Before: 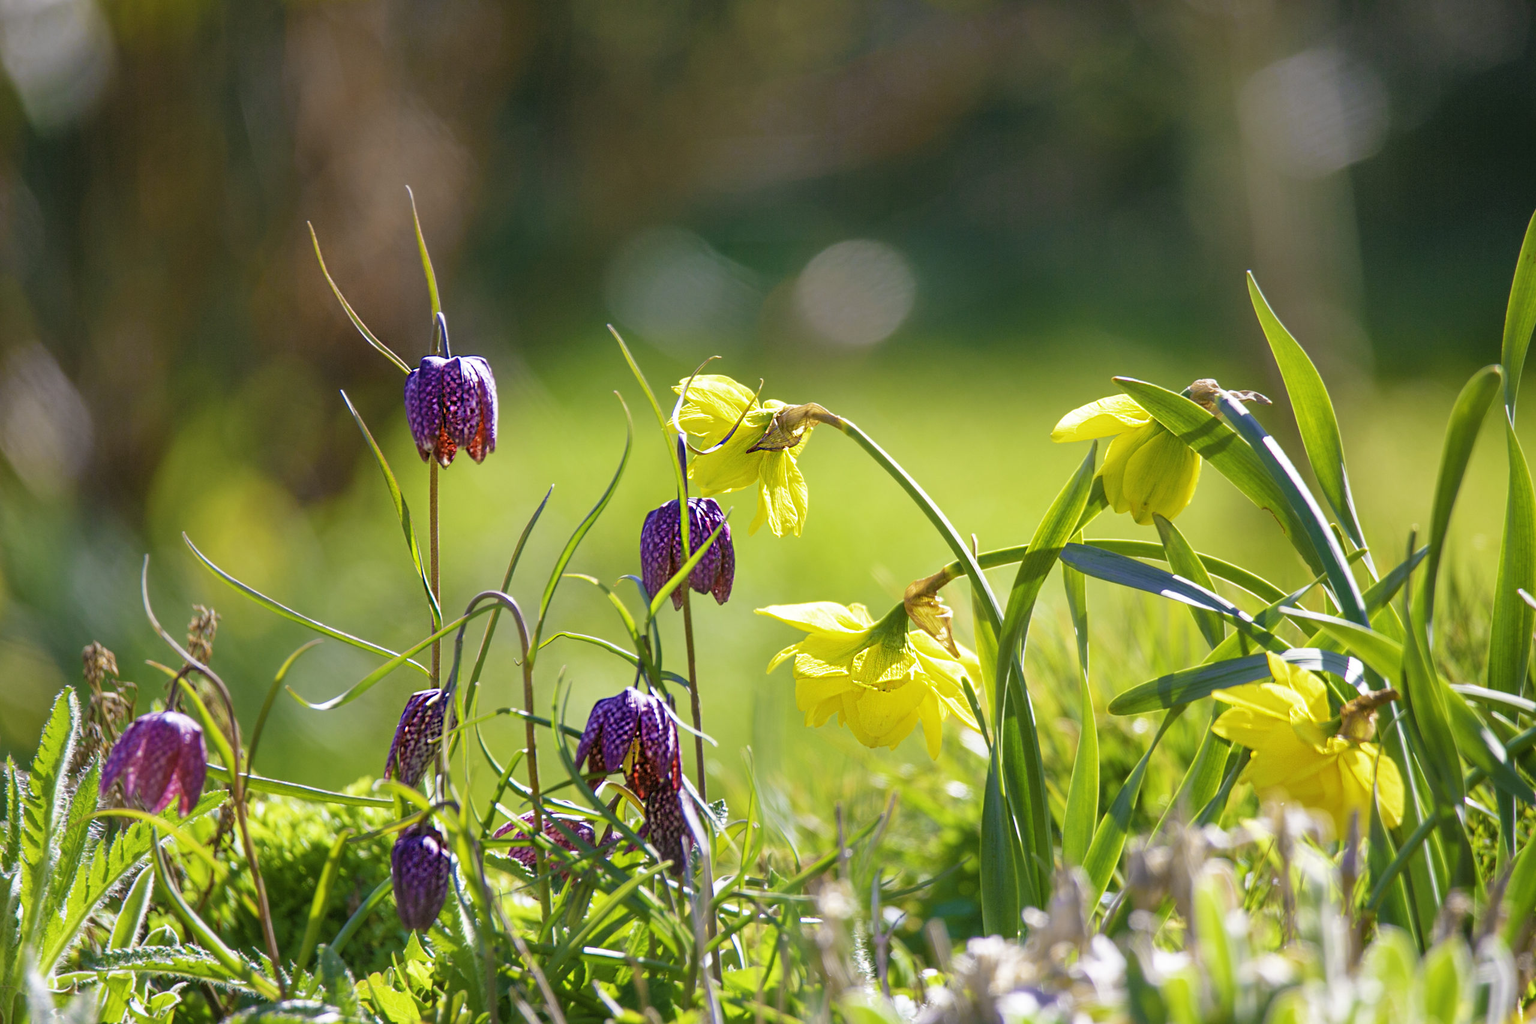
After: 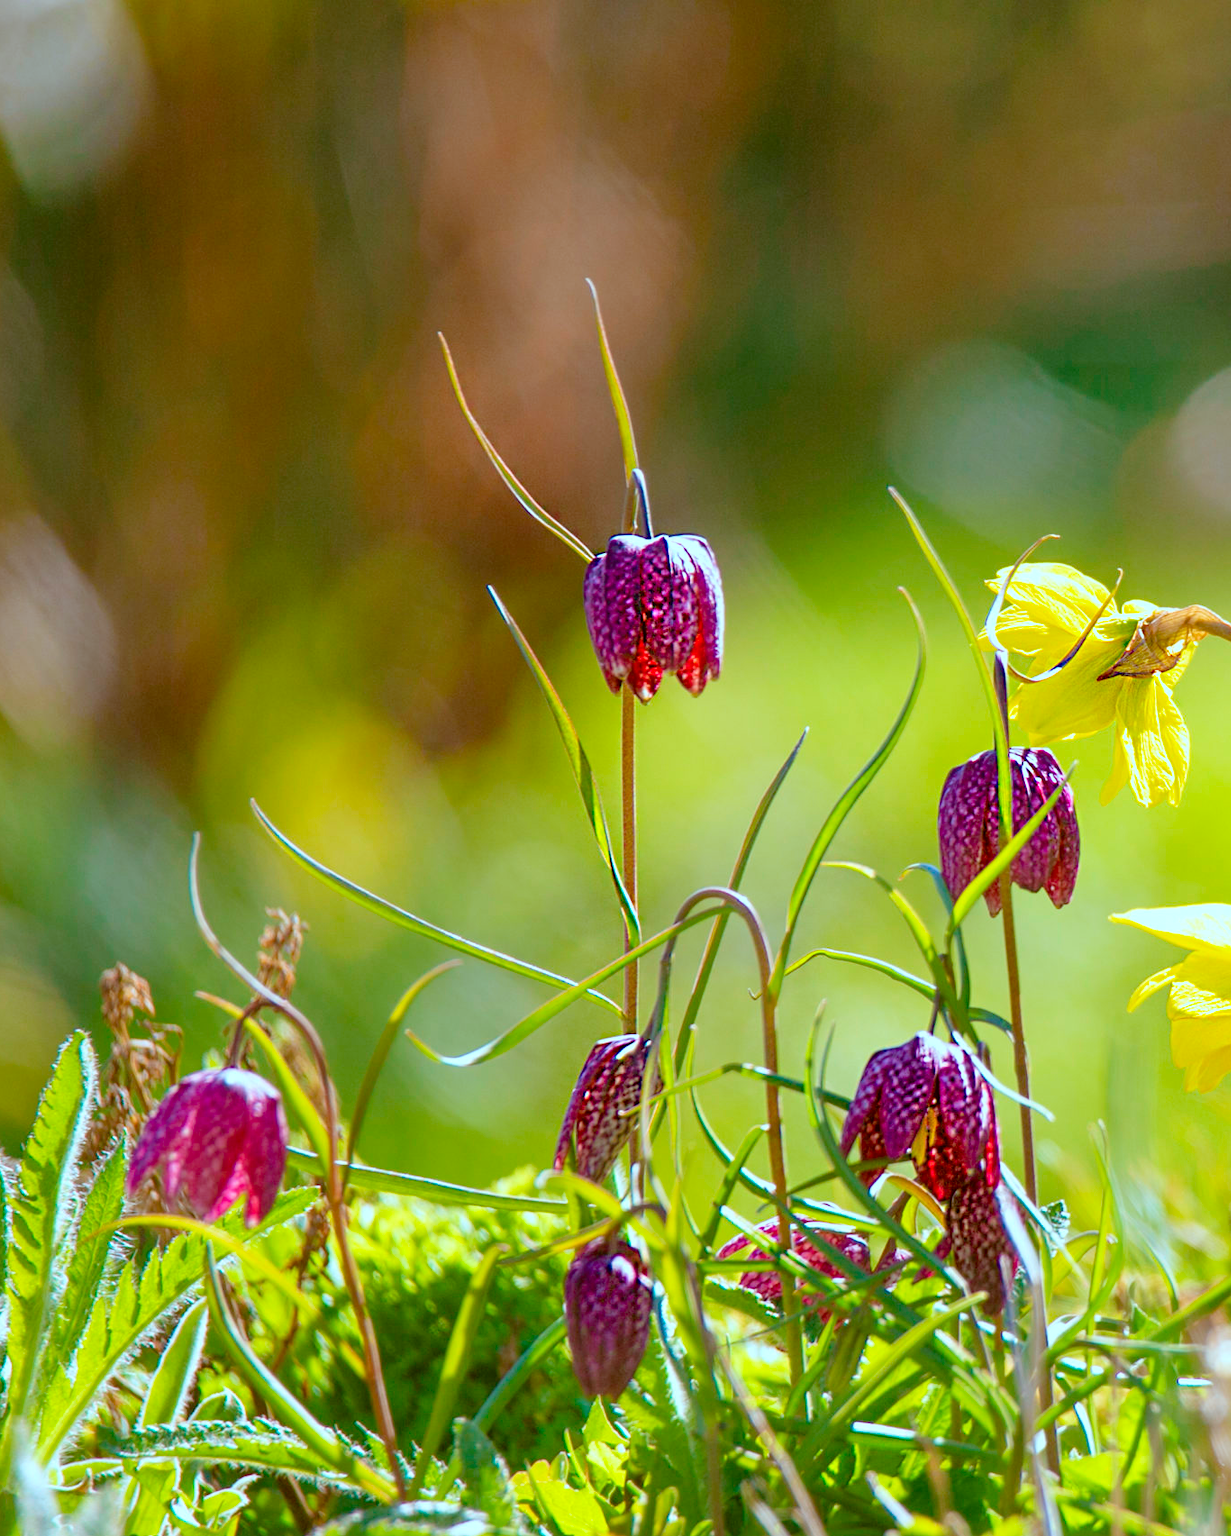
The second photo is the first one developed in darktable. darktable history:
crop: left 1.046%, right 45.53%, bottom 0.081%
color correction: highlights a* -14.14, highlights b* -16.25, shadows a* 10.65, shadows b* 30.01
